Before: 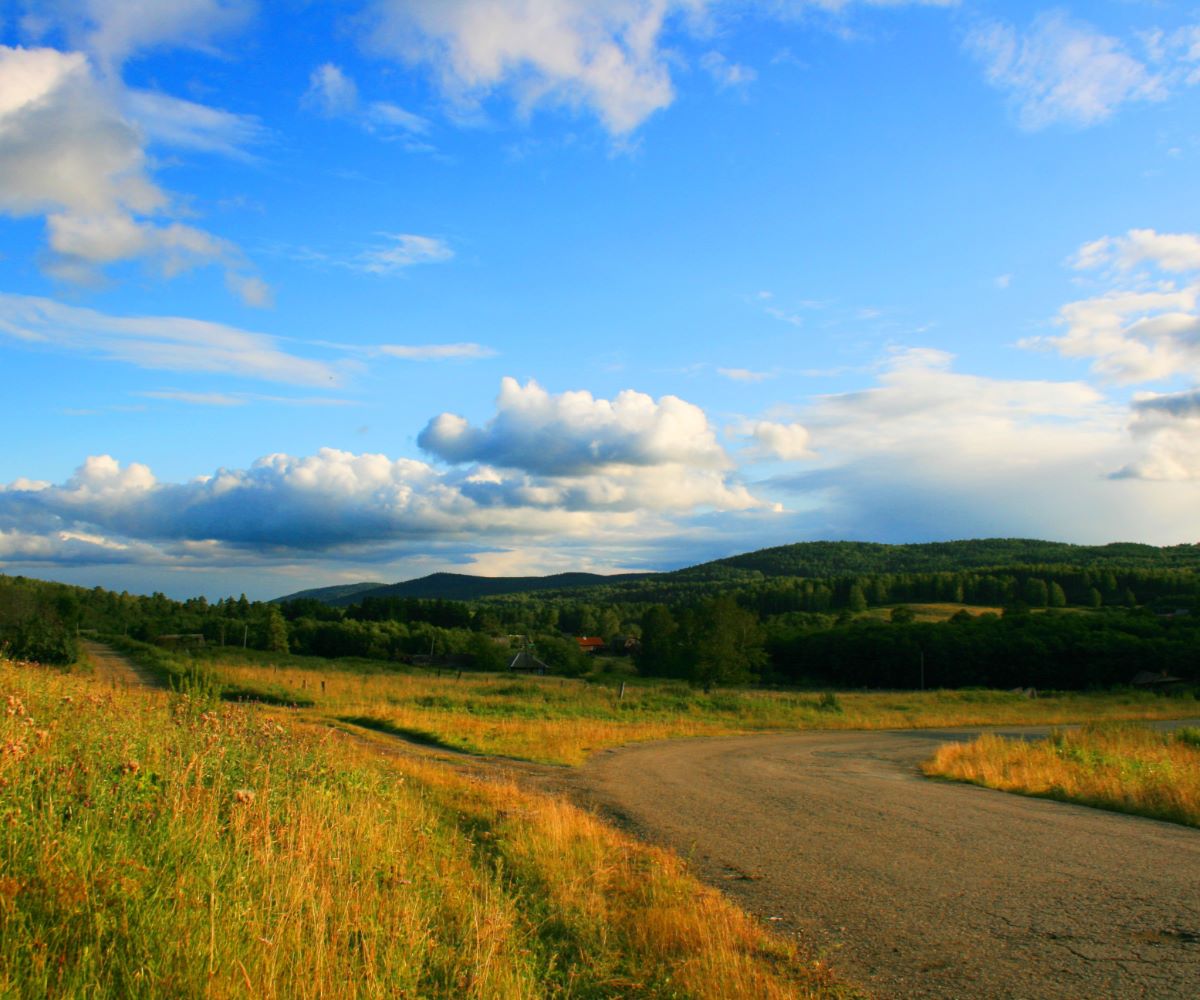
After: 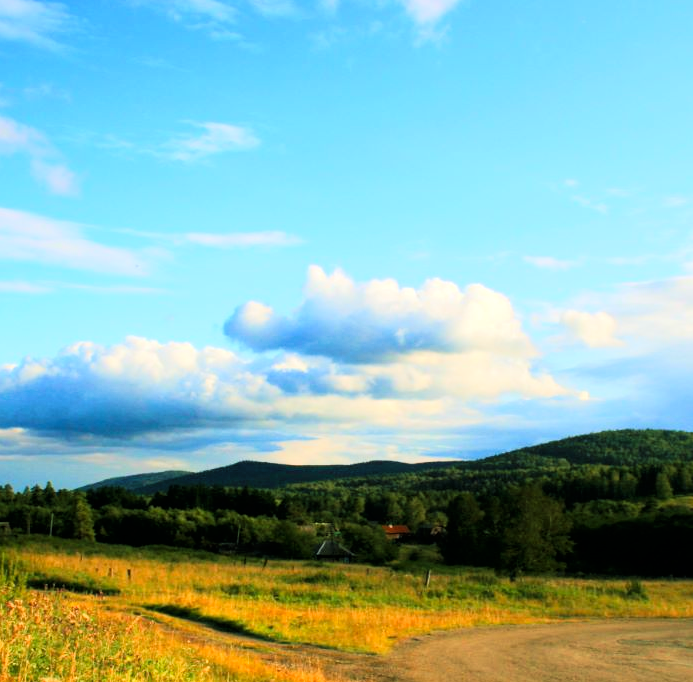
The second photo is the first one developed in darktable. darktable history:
crop: left 16.202%, top 11.208%, right 26.045%, bottom 20.557%
velvia: on, module defaults
exposure: exposure 0.131 EV, compensate highlight preservation false
tone curve: curves: ch0 [(0, 0) (0.082, 0.02) (0.129, 0.078) (0.275, 0.301) (0.67, 0.809) (1, 1)], color space Lab, linked channels, preserve colors none
